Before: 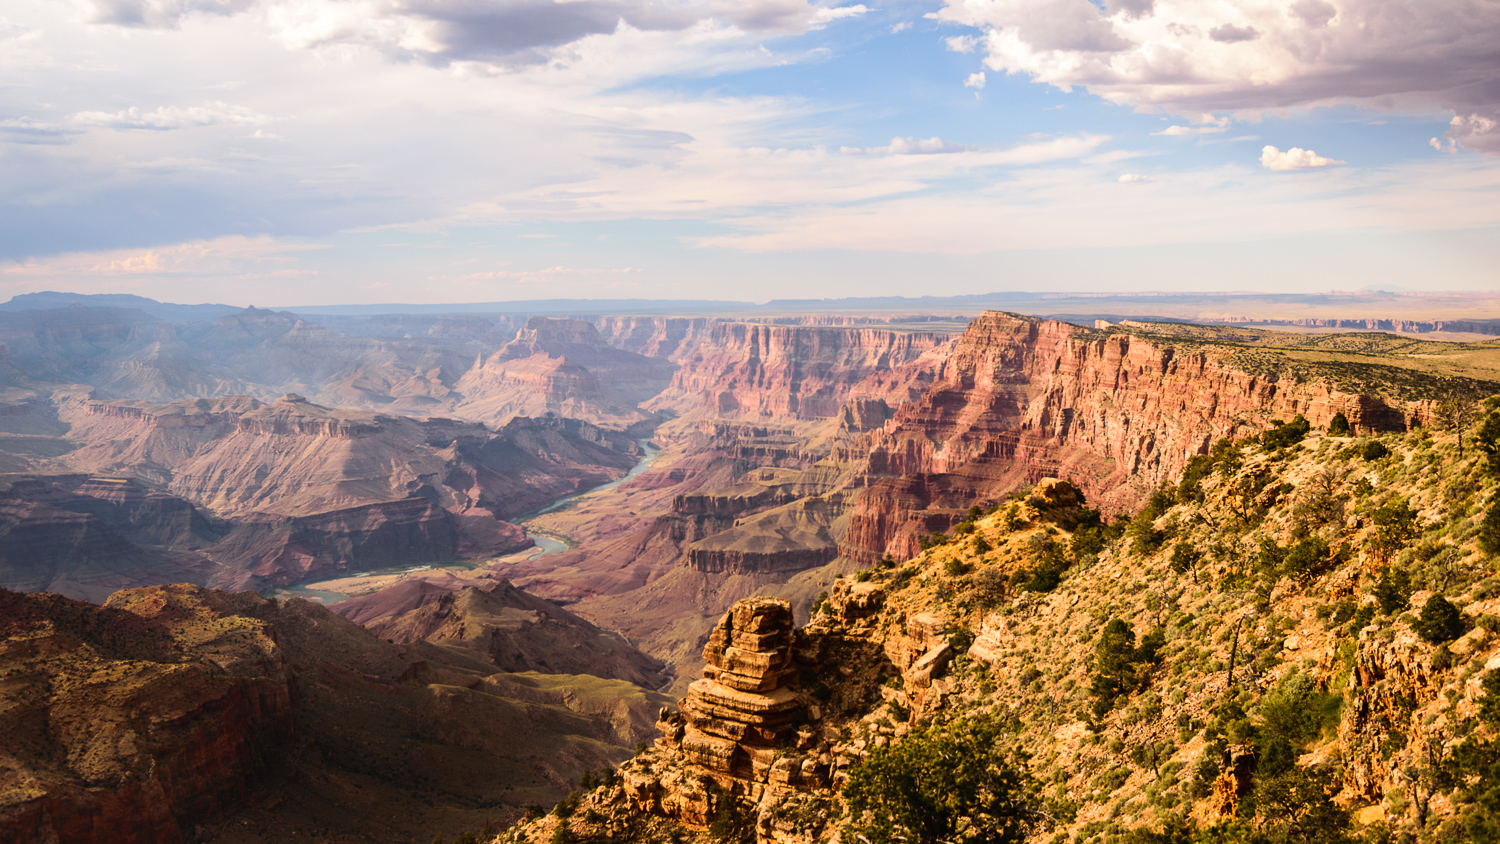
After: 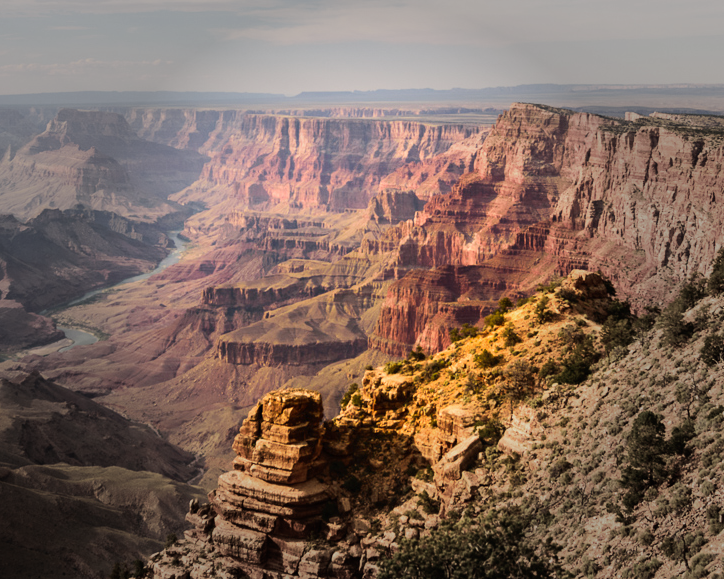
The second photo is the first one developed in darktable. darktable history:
white balance: emerald 1
crop: left 31.379%, top 24.658%, right 20.326%, bottom 6.628%
vignetting: fall-off start 40%, fall-off radius 40%
base curve: curves: ch0 [(0, 0) (0.297, 0.298) (1, 1)], preserve colors none
